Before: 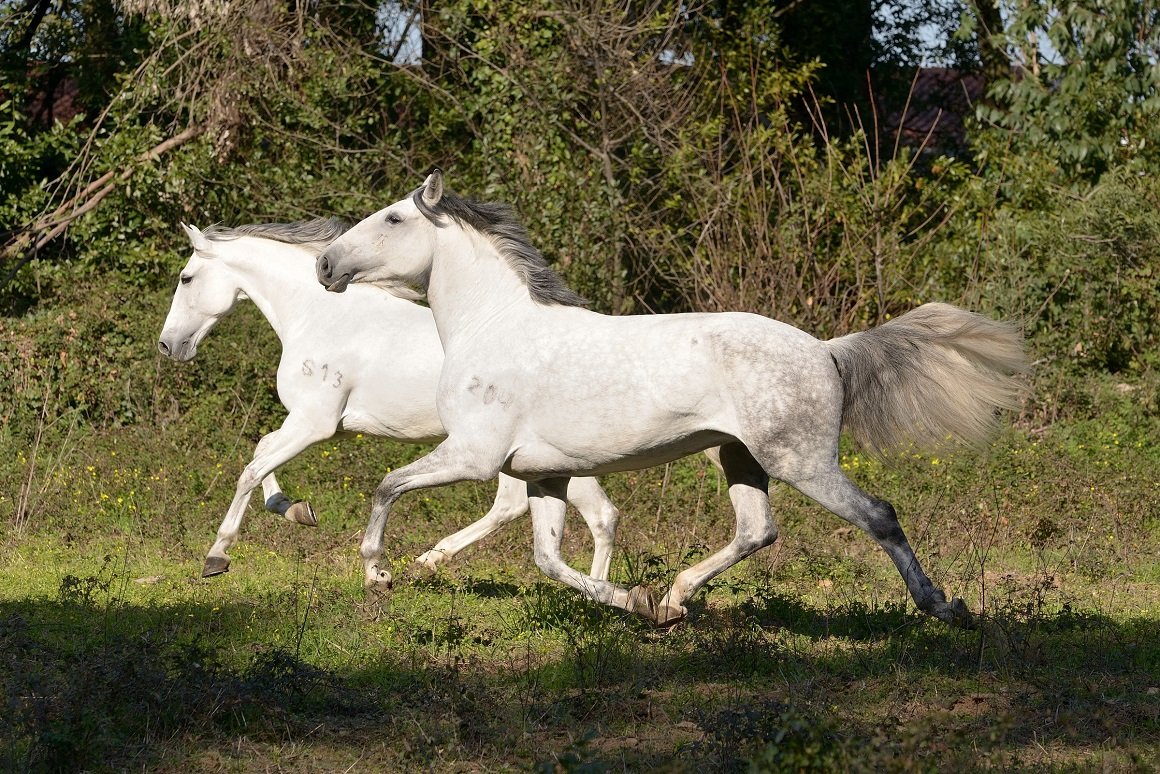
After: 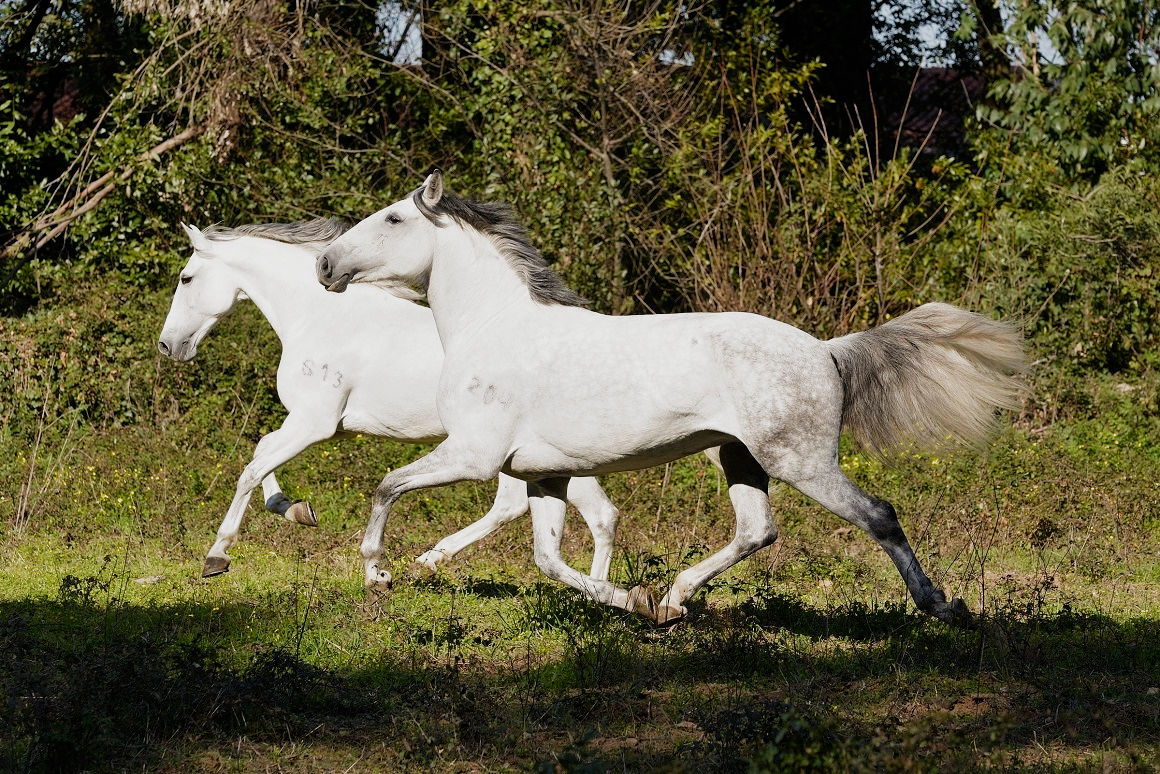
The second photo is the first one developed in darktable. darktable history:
filmic rgb: black relative exposure -8.09 EV, white relative exposure 3.01 EV, hardness 5.38, contrast 1.267, preserve chrominance no, color science v5 (2021), contrast in shadows safe, contrast in highlights safe
